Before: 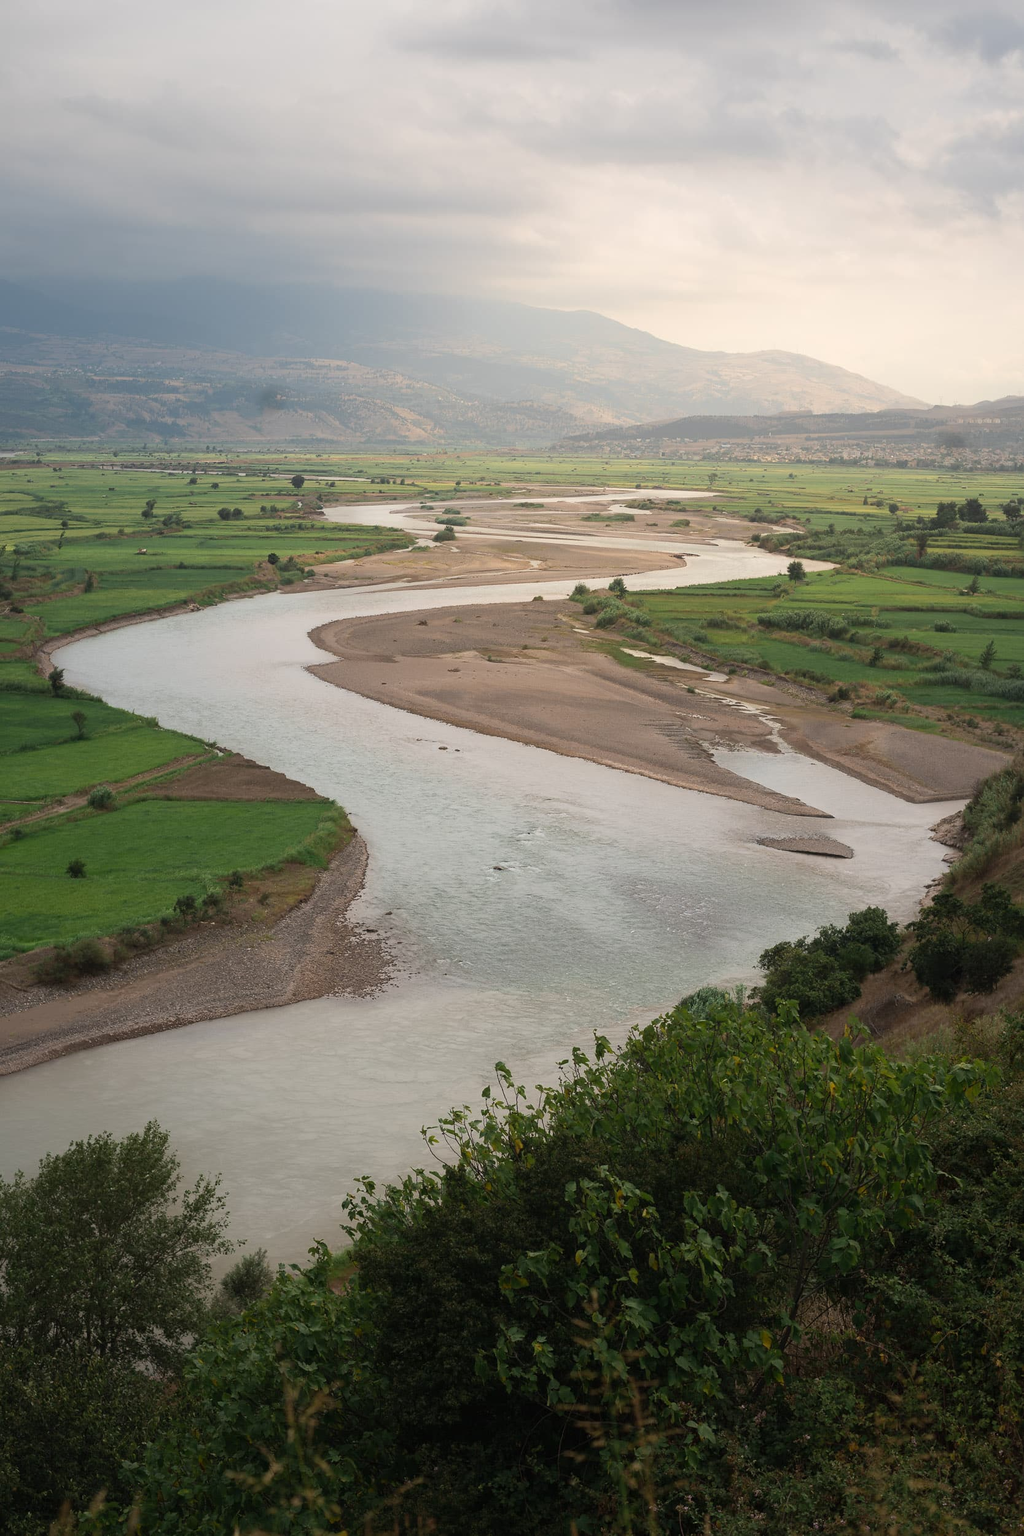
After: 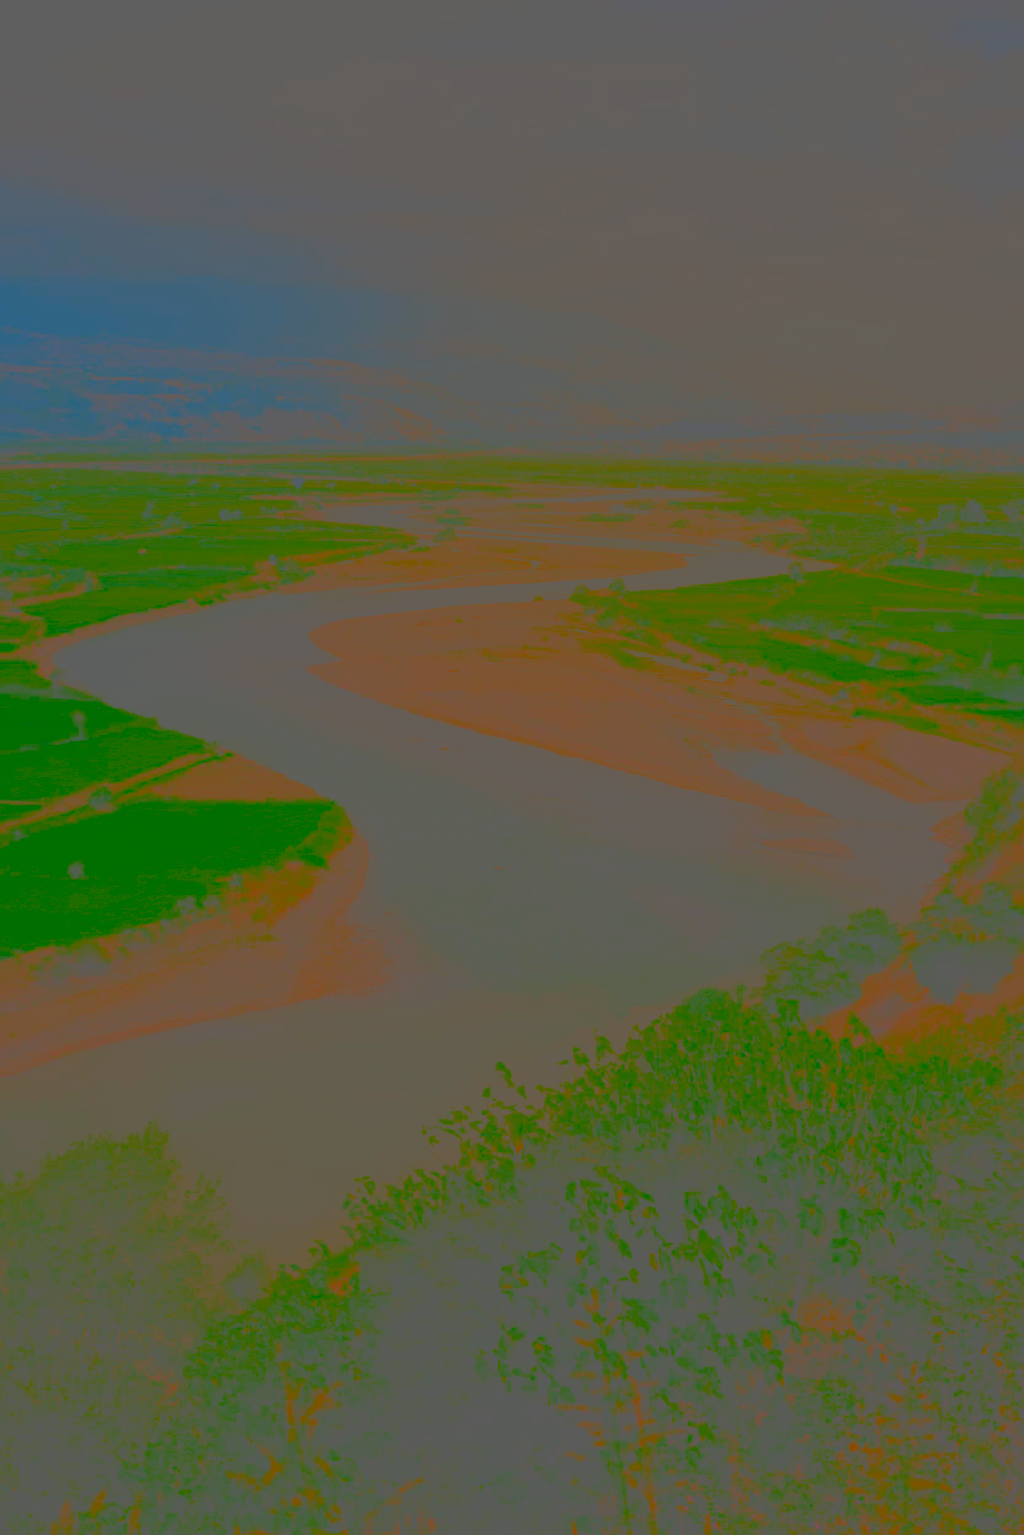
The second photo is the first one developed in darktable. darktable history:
base curve: curves: ch0 [(0, 0) (0.028, 0.03) (0.121, 0.232) (0.46, 0.748) (0.859, 0.968) (1, 1)], preserve colors none
contrast brightness saturation: contrast -0.981, brightness -0.17, saturation 0.759
